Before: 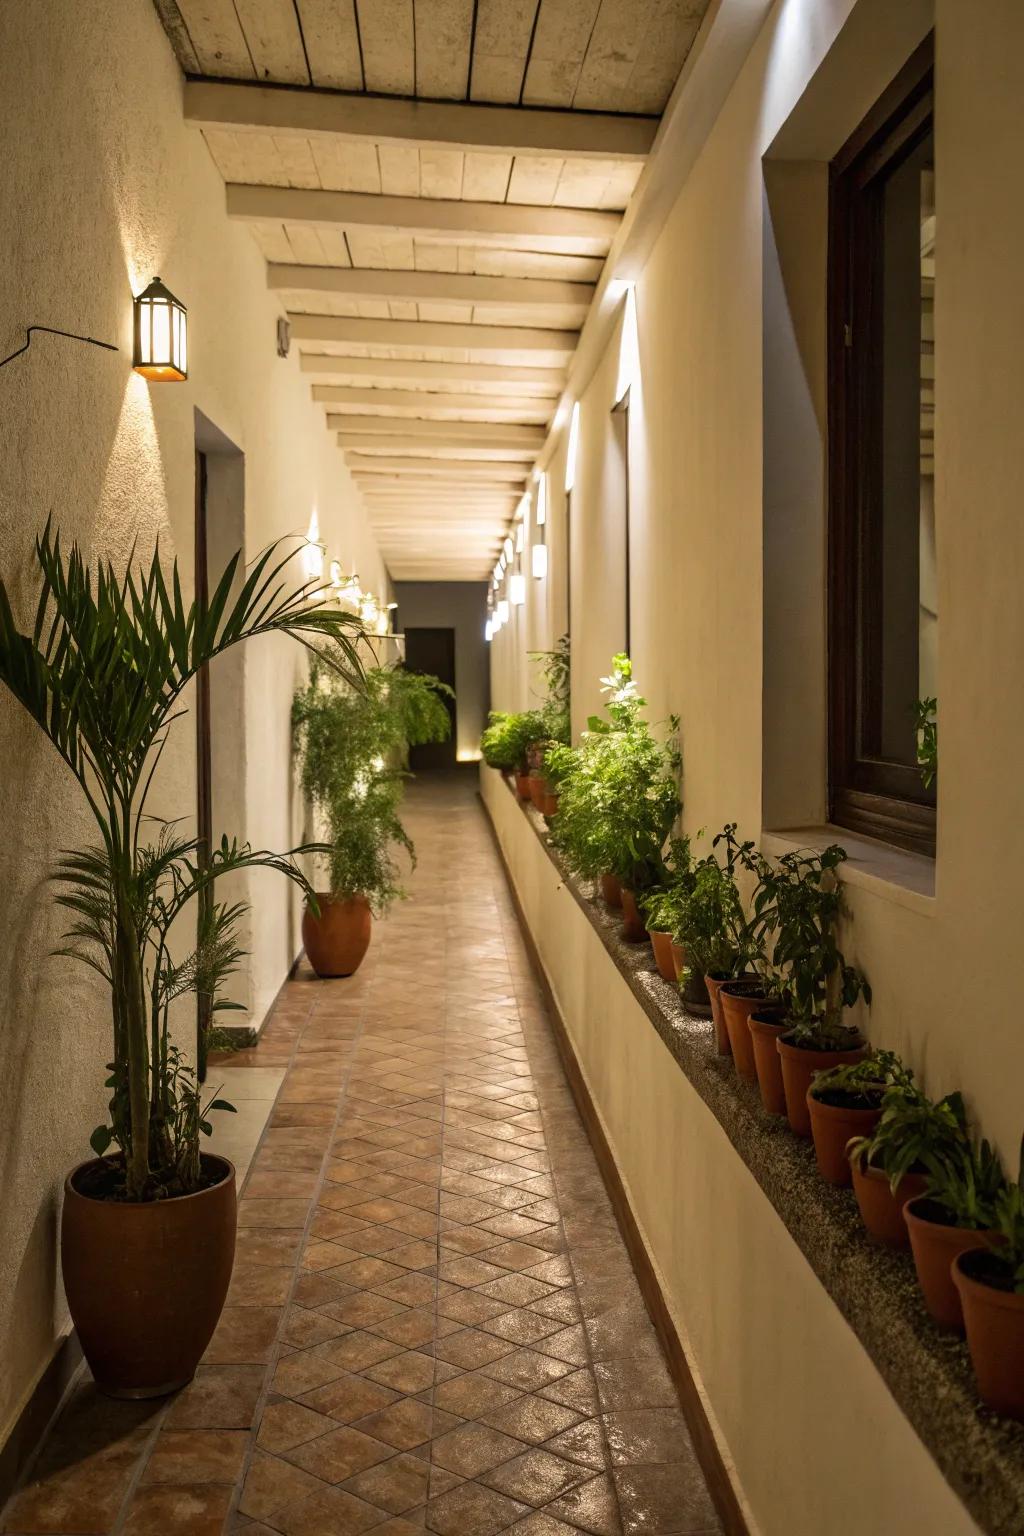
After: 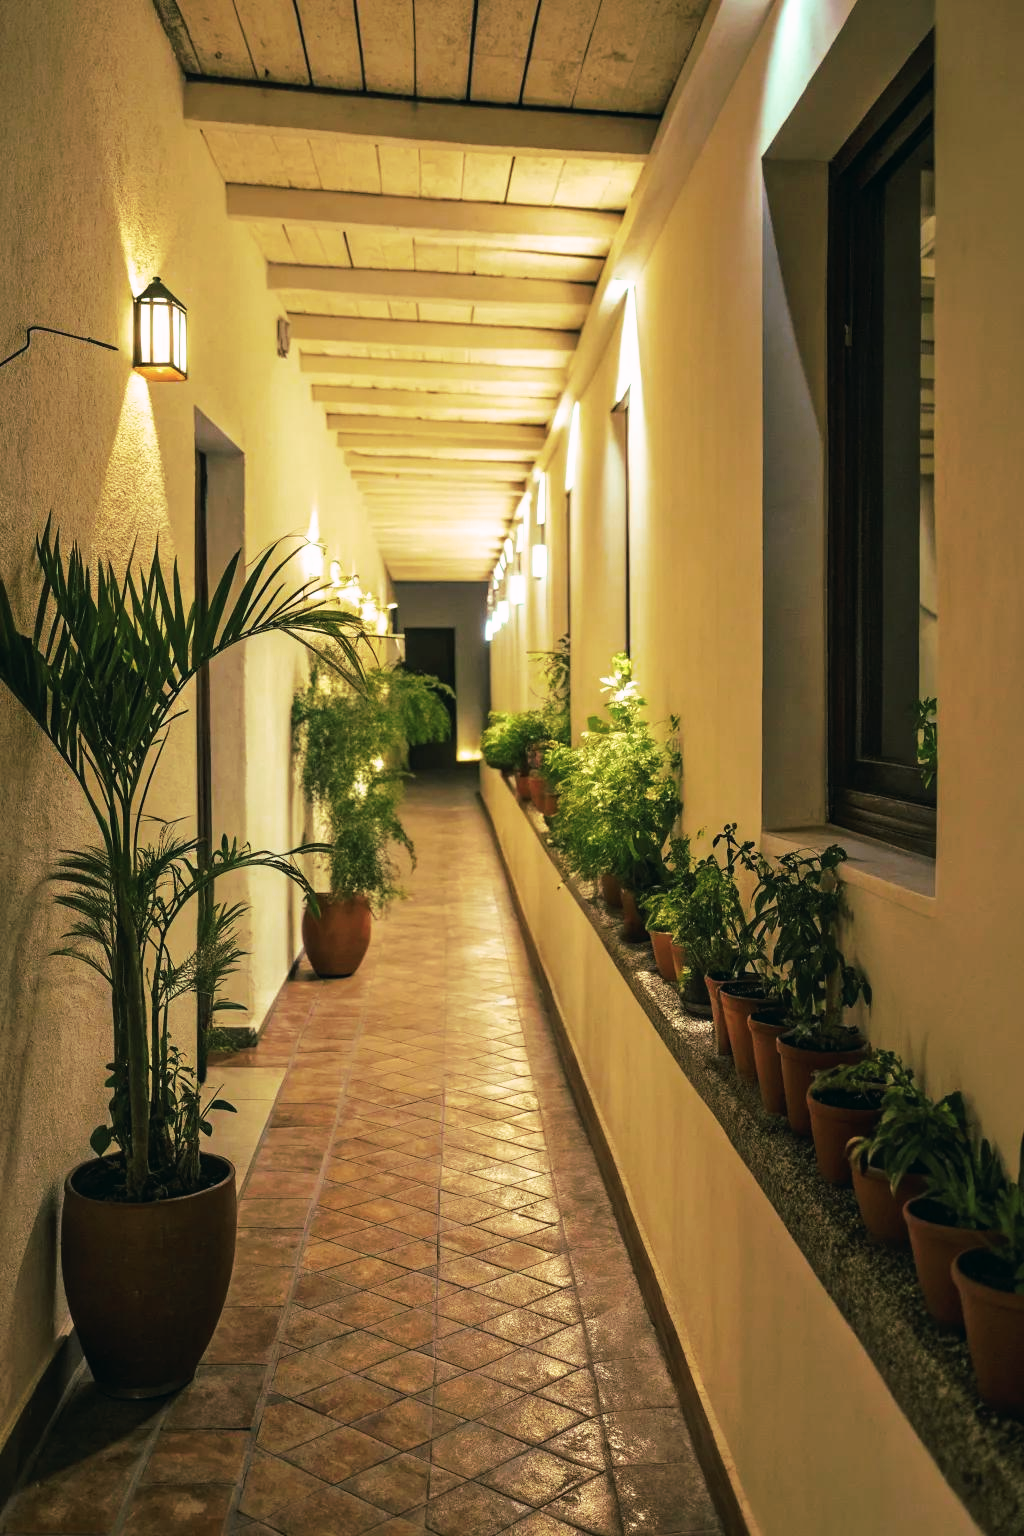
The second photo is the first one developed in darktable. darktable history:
tone curve: curves: ch0 [(0, 0) (0.003, 0.011) (0.011, 0.02) (0.025, 0.032) (0.044, 0.046) (0.069, 0.071) (0.1, 0.107) (0.136, 0.144) (0.177, 0.189) (0.224, 0.244) (0.277, 0.309) (0.335, 0.398) (0.399, 0.477) (0.468, 0.583) (0.543, 0.675) (0.623, 0.772) (0.709, 0.855) (0.801, 0.926) (0.898, 0.979) (1, 1)], preserve colors none
color look up table: target L [93.95, 85.11, 84.24, 88.5, 81.4, 78.63, 68.51, 66.26, 67.86, 56.35, 57.77, 46.73, 47.44, 37.82, 30.84, 24.07, 4.52, 200.24, 81.82, 73.38, 61.11, 52.47, 57, 47.52, 49.63, 47.06, 39.33, 31.75, 20.43, 15.54, 89.9, 81, 81.32, 64.82, 65.76, 55.67, 53.69, 34.8, 32.33, 32.15, 19.9, 13.65, 87.44, 80.64, 74.42, 70.19, 52.09, 47.11, 38.93], target a [20.97, -9.413, -13.51, -29.01, -39.12, -39.09, -19.87, -55.16, -54.1, -19.57, 0.981, -34.2, -33.94, -18.21, -25.54, -15.34, -7.36, 0, -6.316, 20.64, 31.61, 6.468, 5.582, 55.99, 38.86, 34.9, 50.46, 11.85, 33.2, 6.155, -14.16, 0.943, 9.394, 28.14, -14.3, 14.68, 30.86, -3.356, 38.62, 11.29, 9.182, 12.61, -27.43, -29.98, -36.63, -40.71, -26.03, -27.43, -11.81], target b [4.392, 48.54, 67.44, 70.26, 10.1, 14.03, 35.74, 53.33, 31.77, 45.51, 41.25, 35.3, 23.84, 31.89, 22.34, 19.73, 2.273, 0, 55.29, 11.56, 26.31, 44.93, 5.554, 12.91, 44.67, 8.386, 32.85, 31.22, 23.67, 13.09, 6.878, -15.47, -17.05, -10.66, -32.19, -25.44, -29.5, -0.22, 0.699, -51.48, -34.84, -7.291, -22.7, -18.93, -26.16, -3.828, -9.899, 3.678, -22.48], num patches 49
